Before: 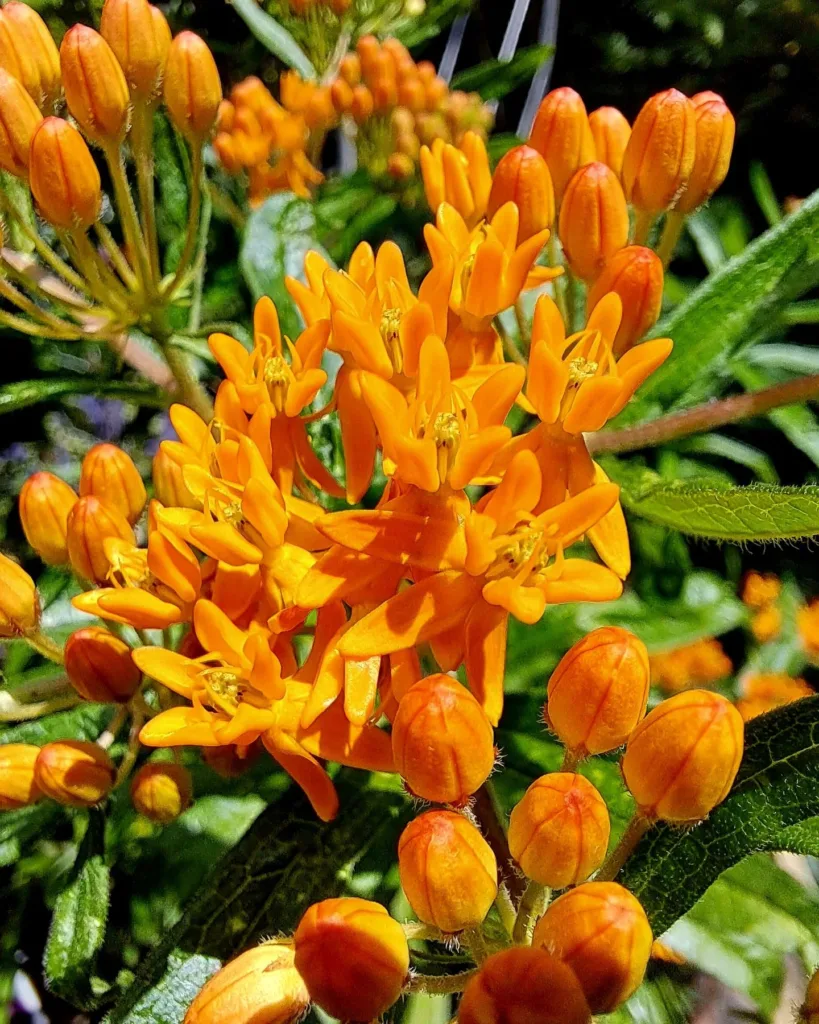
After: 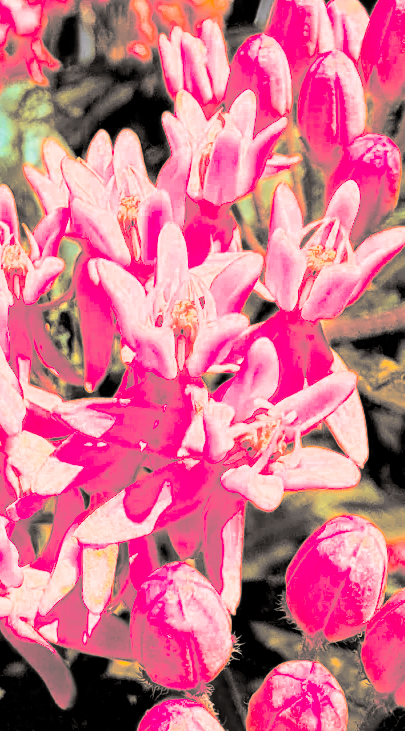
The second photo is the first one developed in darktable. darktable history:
split-toning: shadows › hue 26°, shadows › saturation 0.09, highlights › hue 40°, highlights › saturation 0.18, balance -63, compress 0%
tone curve: curves: ch0 [(0, 0) (0.114, 0.083) (0.291, 0.3) (0.447, 0.535) (0.602, 0.712) (0.772, 0.864) (0.999, 0.978)]; ch1 [(0, 0) (0.389, 0.352) (0.458, 0.433) (0.486, 0.474) (0.509, 0.505) (0.535, 0.541) (0.555, 0.557) (0.677, 0.724) (1, 1)]; ch2 [(0, 0) (0.369, 0.388) (0.449, 0.431) (0.501, 0.5) (0.528, 0.552) (0.561, 0.596) (0.697, 0.721) (1, 1)], color space Lab, independent channels, preserve colors none
crop: left 32.075%, top 10.976%, right 18.355%, bottom 17.596%
color zones: curves: ch1 [(0.24, 0.634) (0.75, 0.5)]; ch2 [(0.253, 0.437) (0.745, 0.491)], mix 102.12%
